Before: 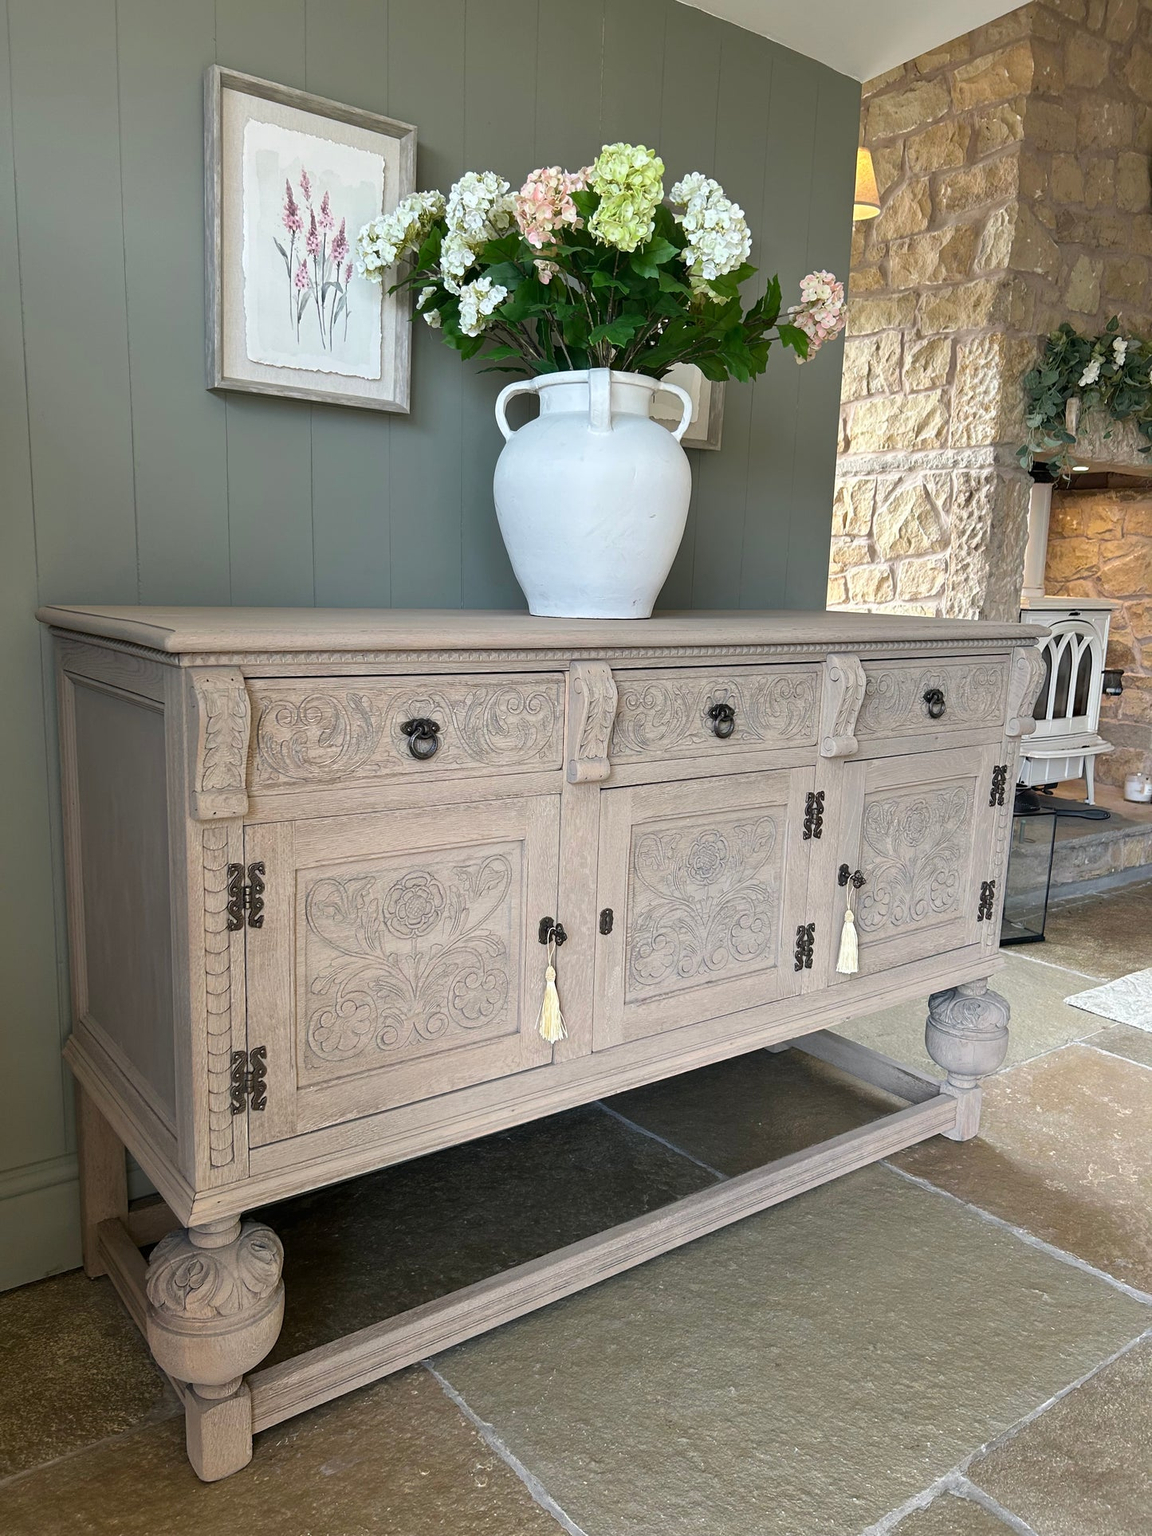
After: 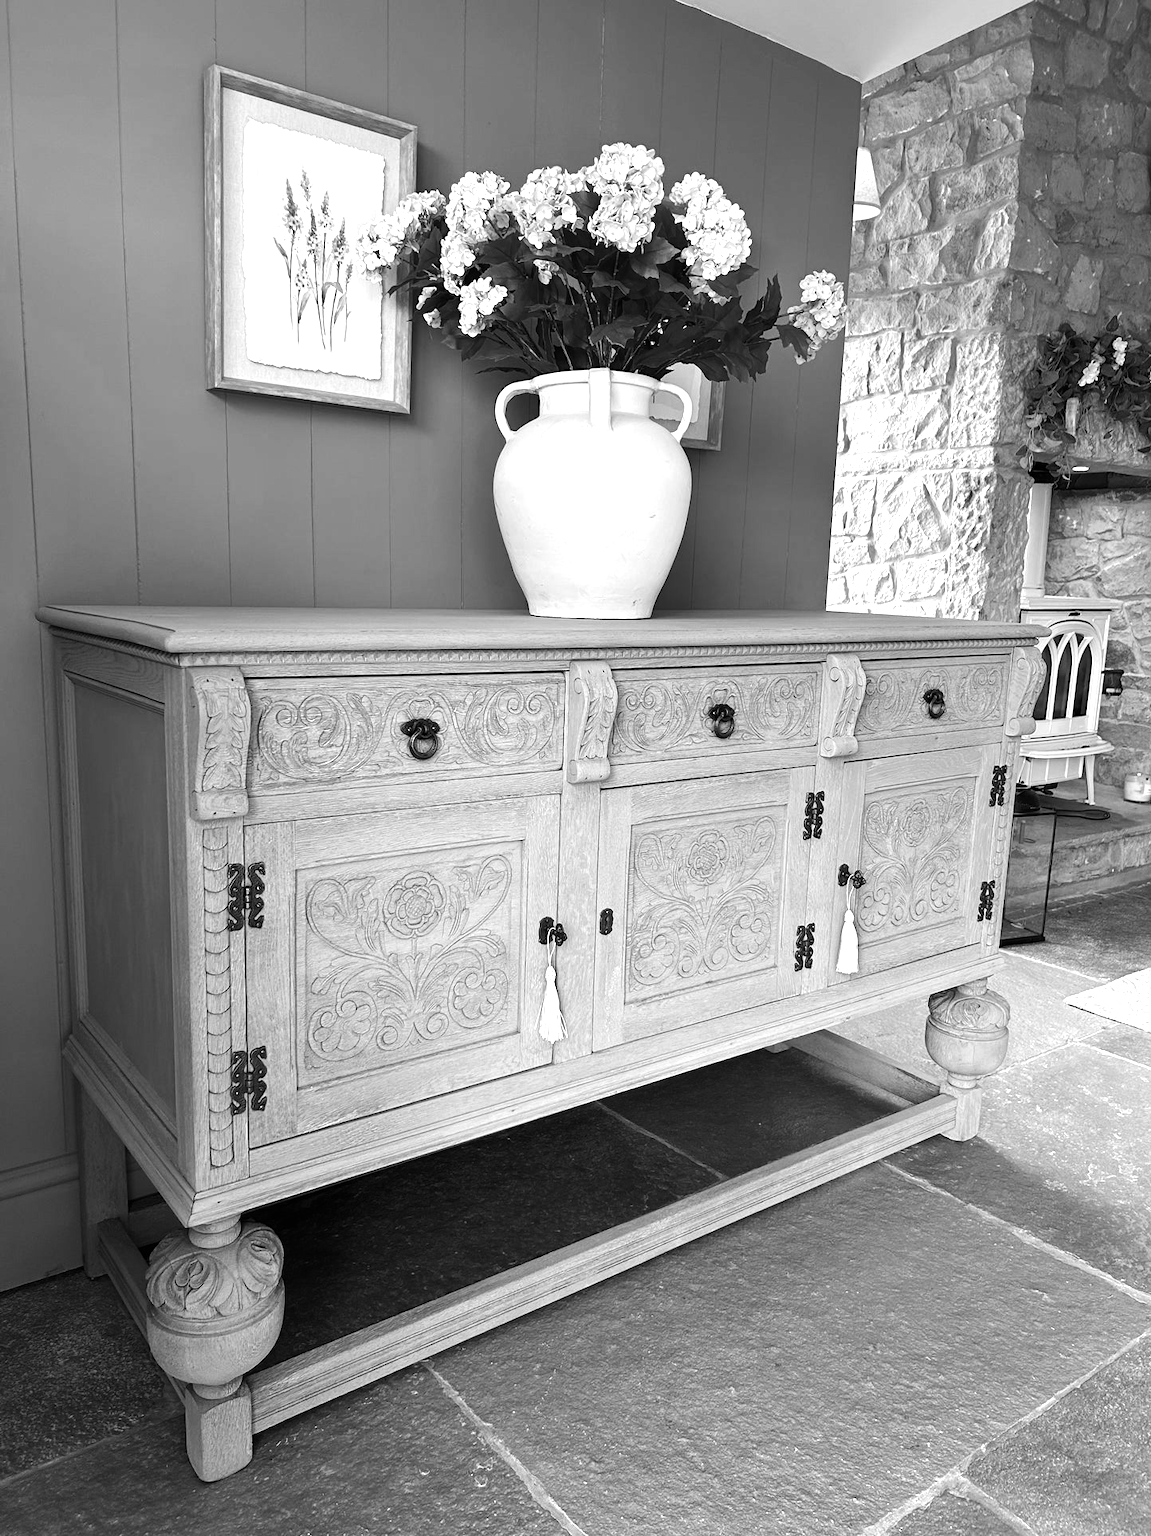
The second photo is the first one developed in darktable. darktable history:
tone equalizer: -8 EV -0.75 EV, -7 EV -0.7 EV, -6 EV -0.6 EV, -5 EV -0.4 EV, -3 EV 0.4 EV, -2 EV 0.6 EV, -1 EV 0.7 EV, +0 EV 0.75 EV, edges refinement/feathering 500, mask exposure compensation -1.57 EV, preserve details no
monochrome: a 32, b 64, size 2.3
